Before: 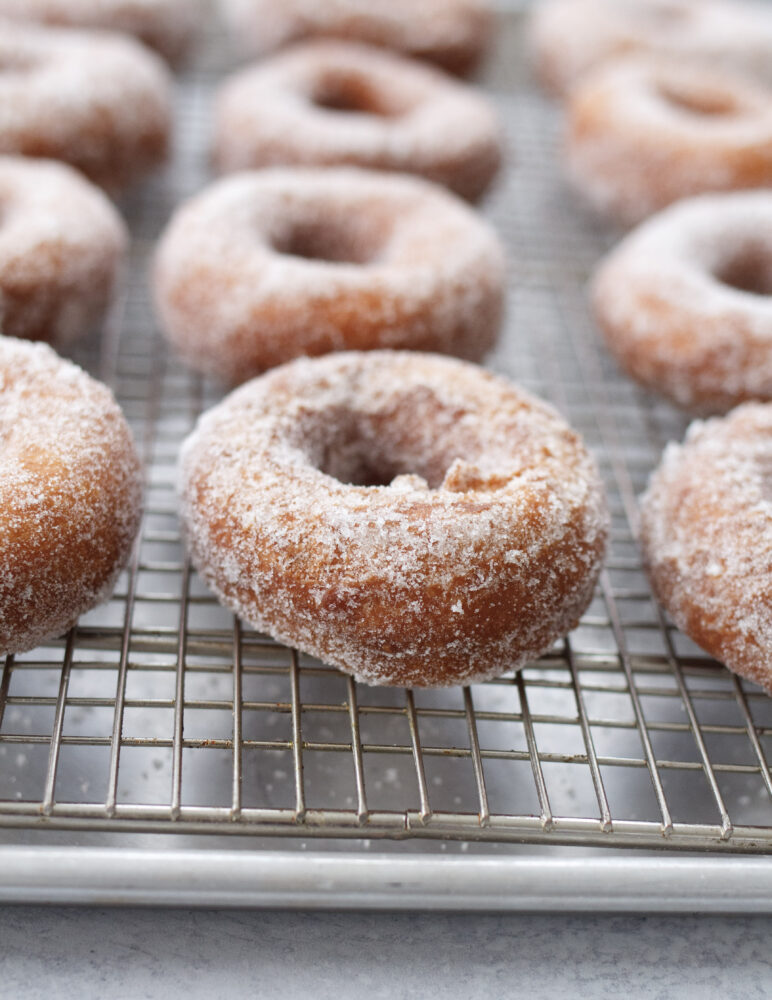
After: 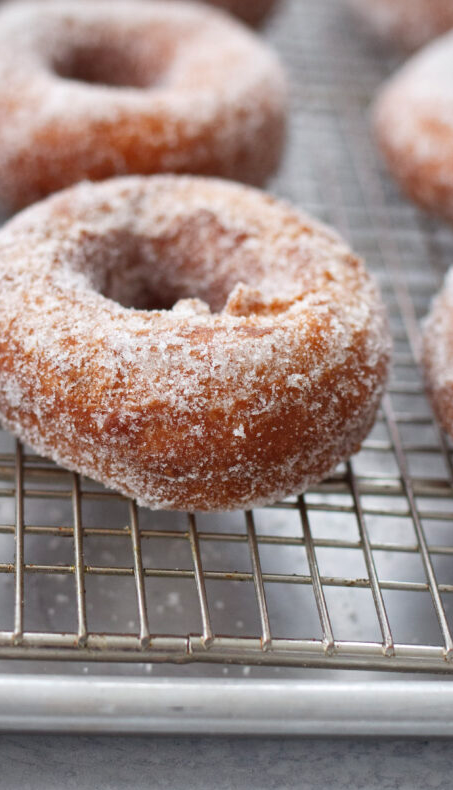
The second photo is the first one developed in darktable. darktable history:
crop and rotate: left 28.432%, top 17.628%, right 12.778%, bottom 3.359%
shadows and highlights: soften with gaussian
vignetting: fall-off start 97.38%, fall-off radius 78.69%, width/height ratio 1.106, unbound false
